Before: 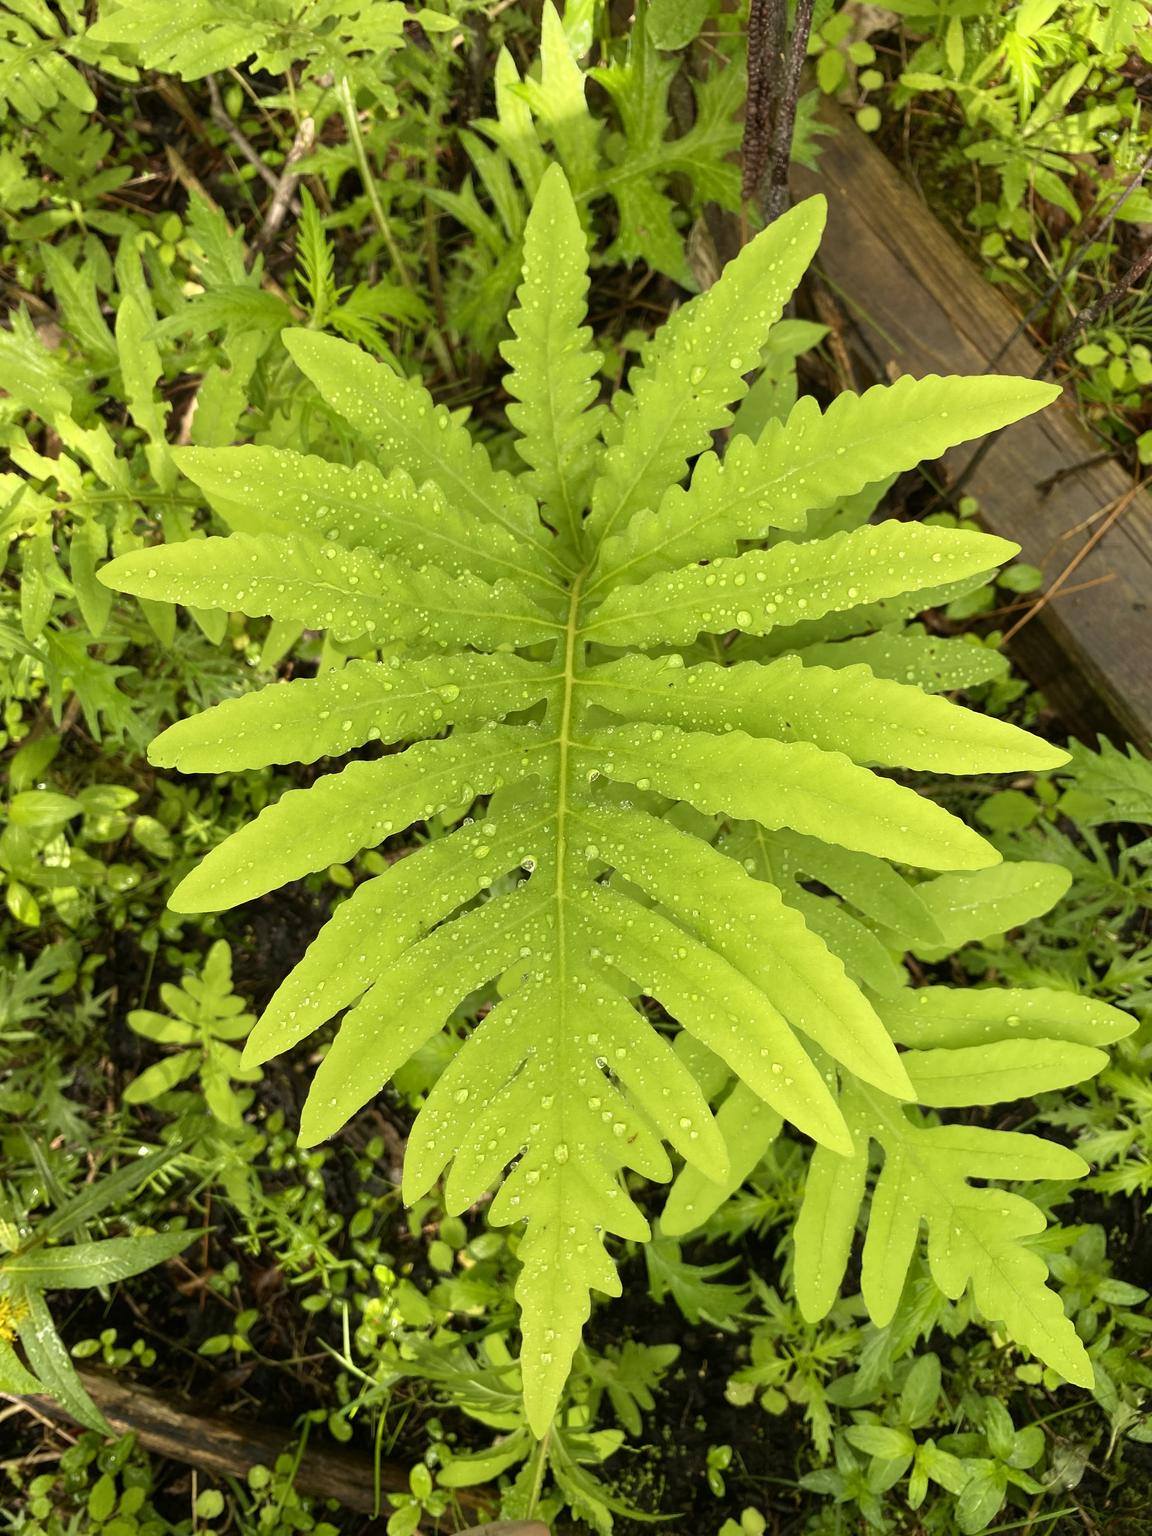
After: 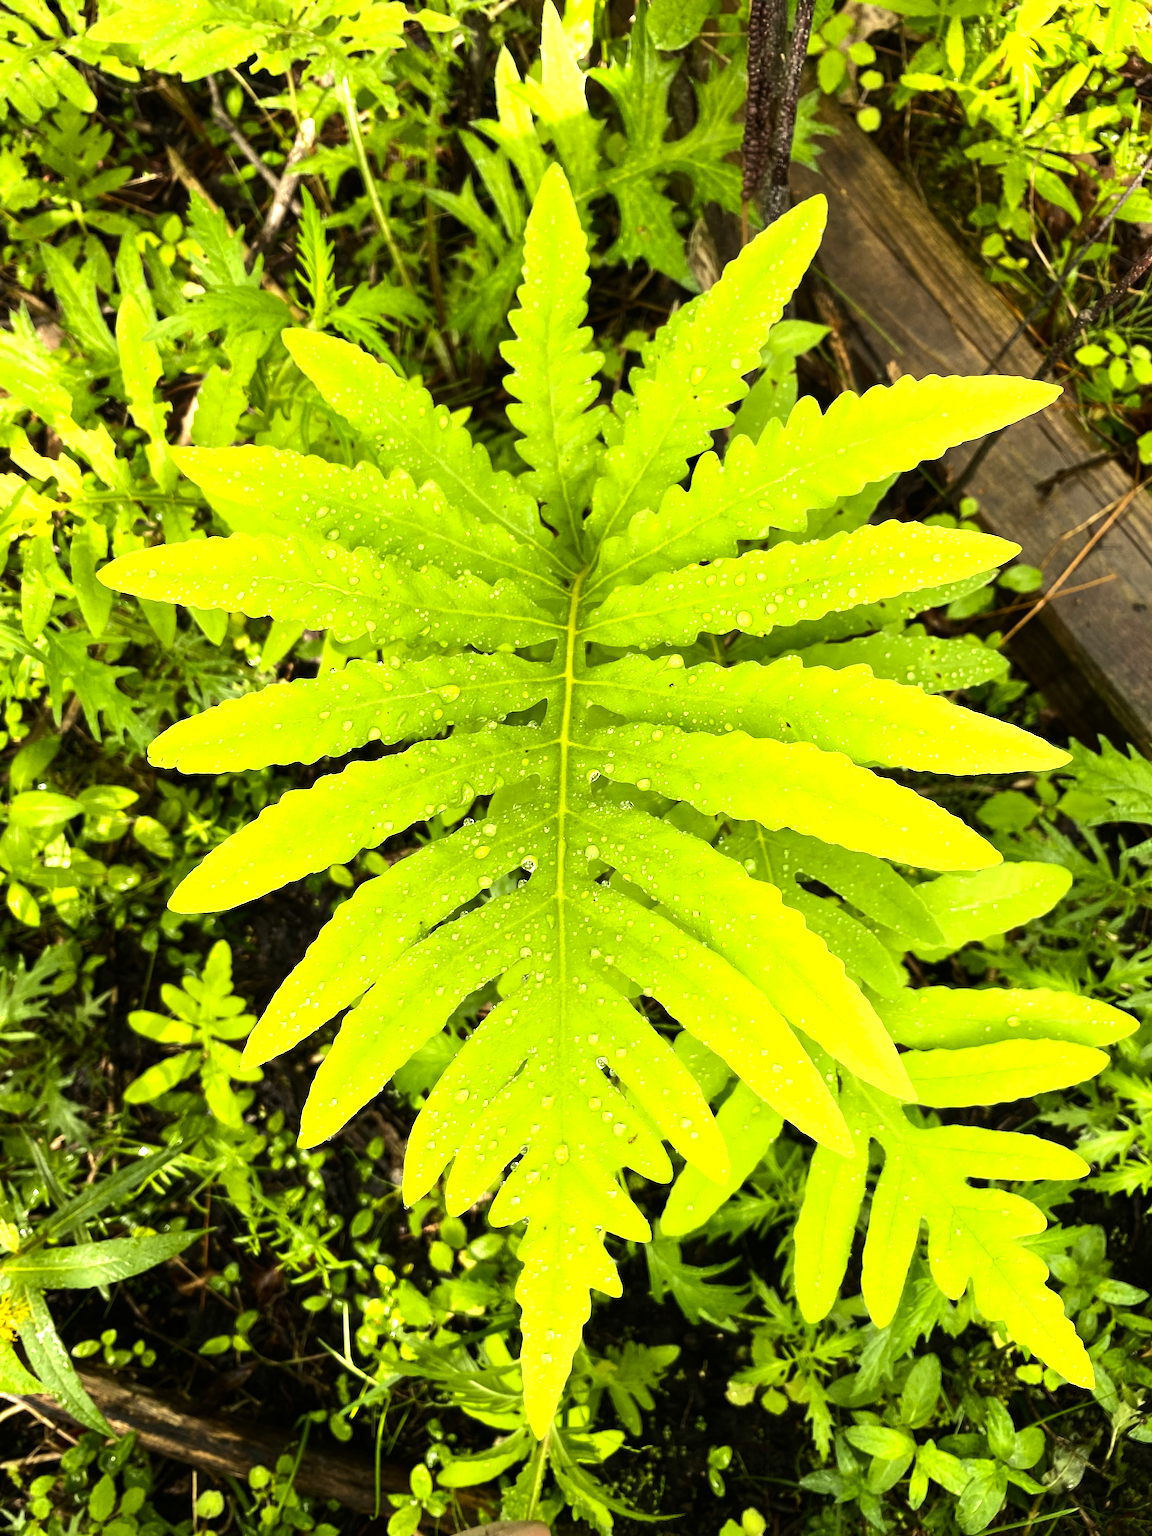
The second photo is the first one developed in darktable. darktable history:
tone equalizer: -8 EV -1.07 EV, -7 EV -1.05 EV, -6 EV -0.877 EV, -5 EV -0.609 EV, -3 EV 0.596 EV, -2 EV 0.851 EV, -1 EV 1 EV, +0 EV 1.08 EV, edges refinement/feathering 500, mask exposure compensation -1.57 EV, preserve details no
